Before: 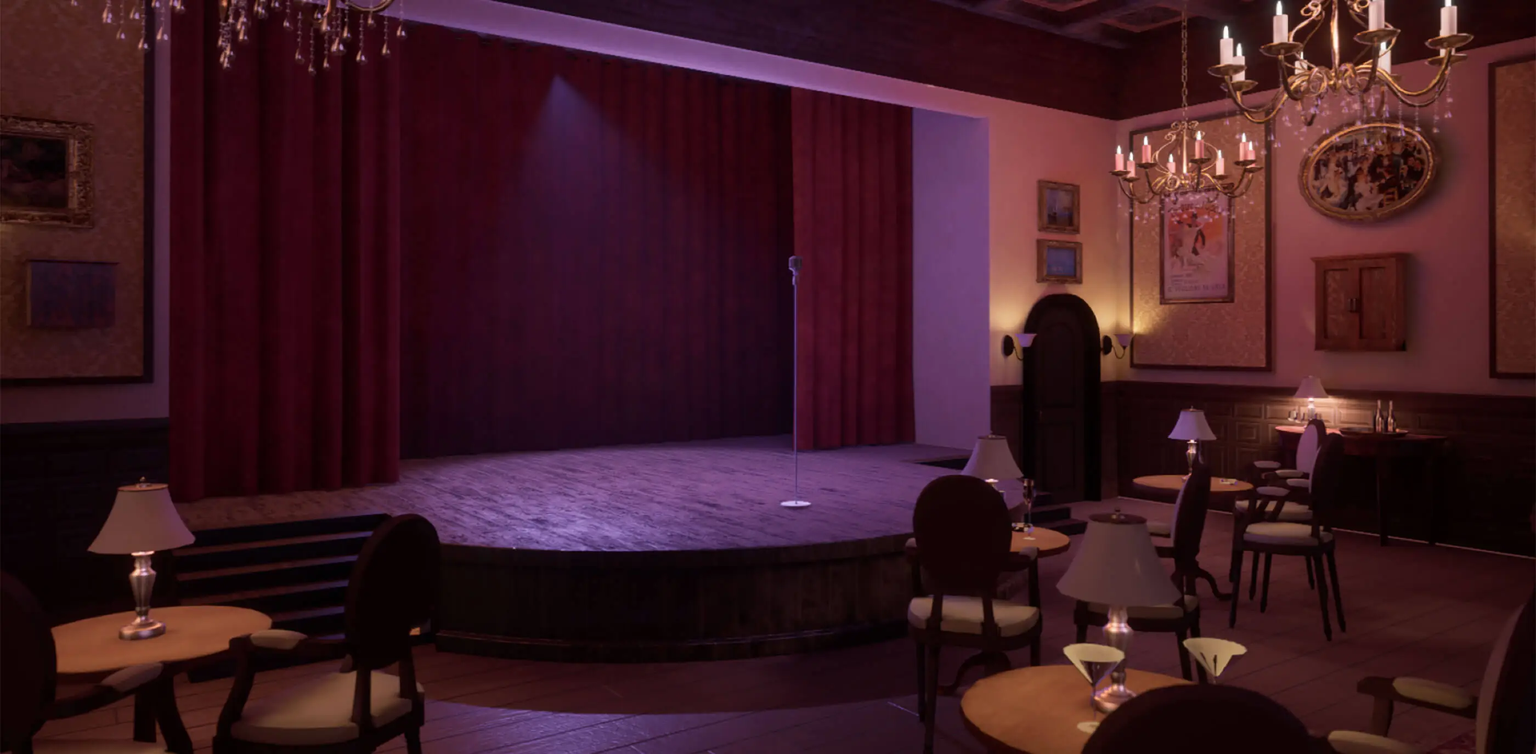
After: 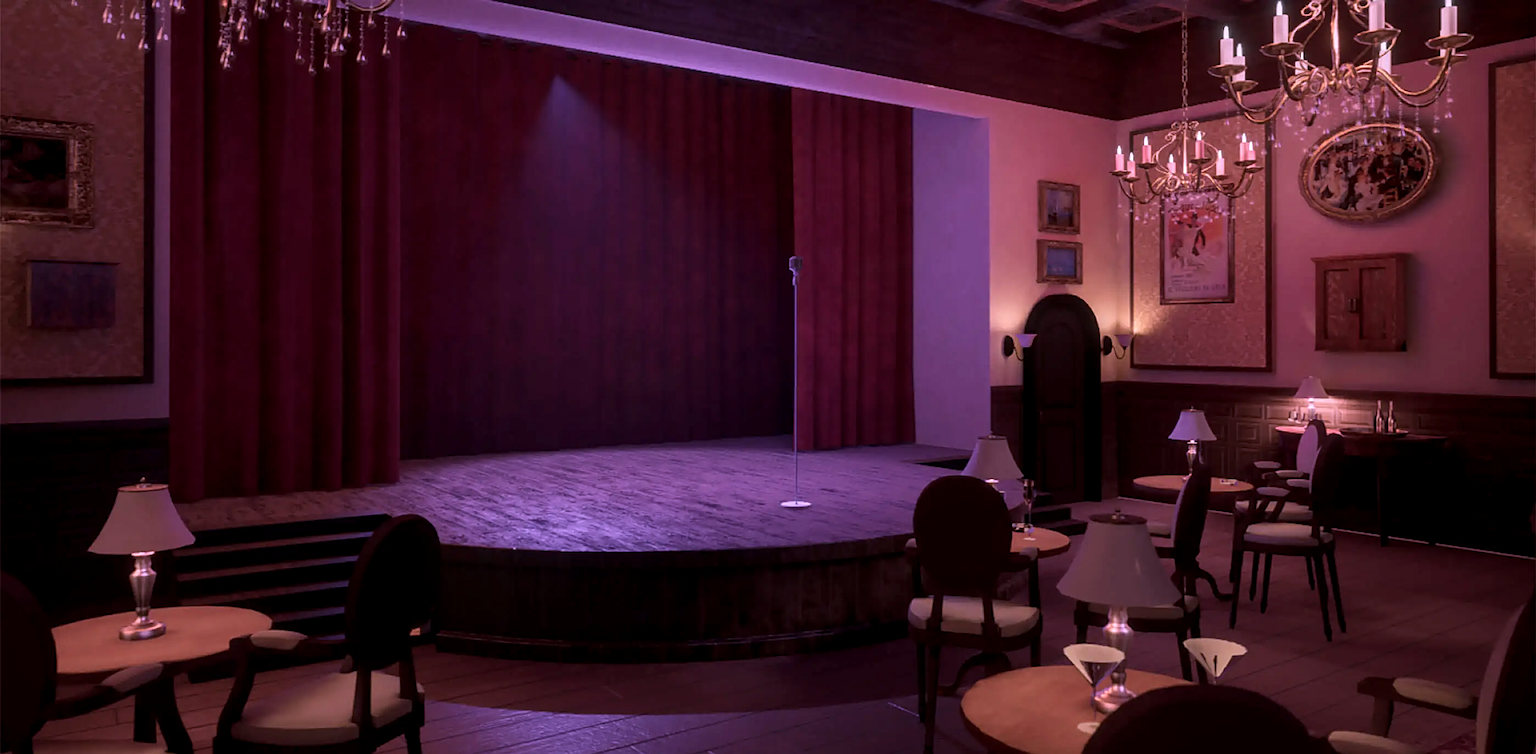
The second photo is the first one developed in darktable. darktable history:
local contrast: on, module defaults
color correction: highlights a* 15.35, highlights b* -20.69
sharpen: on, module defaults
